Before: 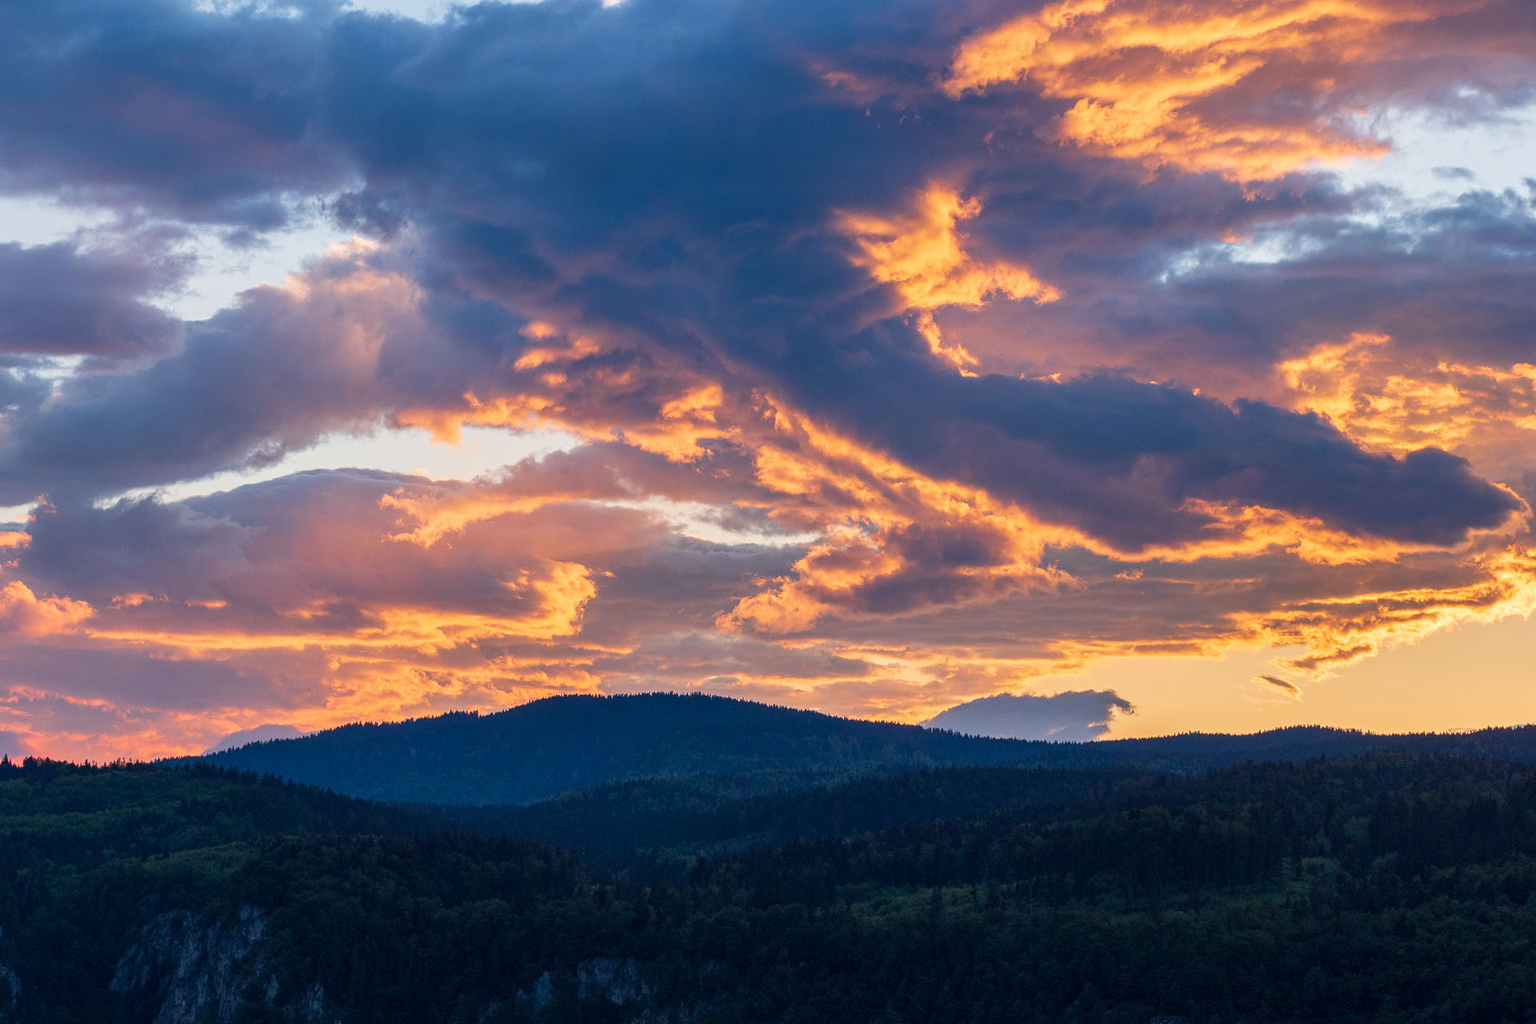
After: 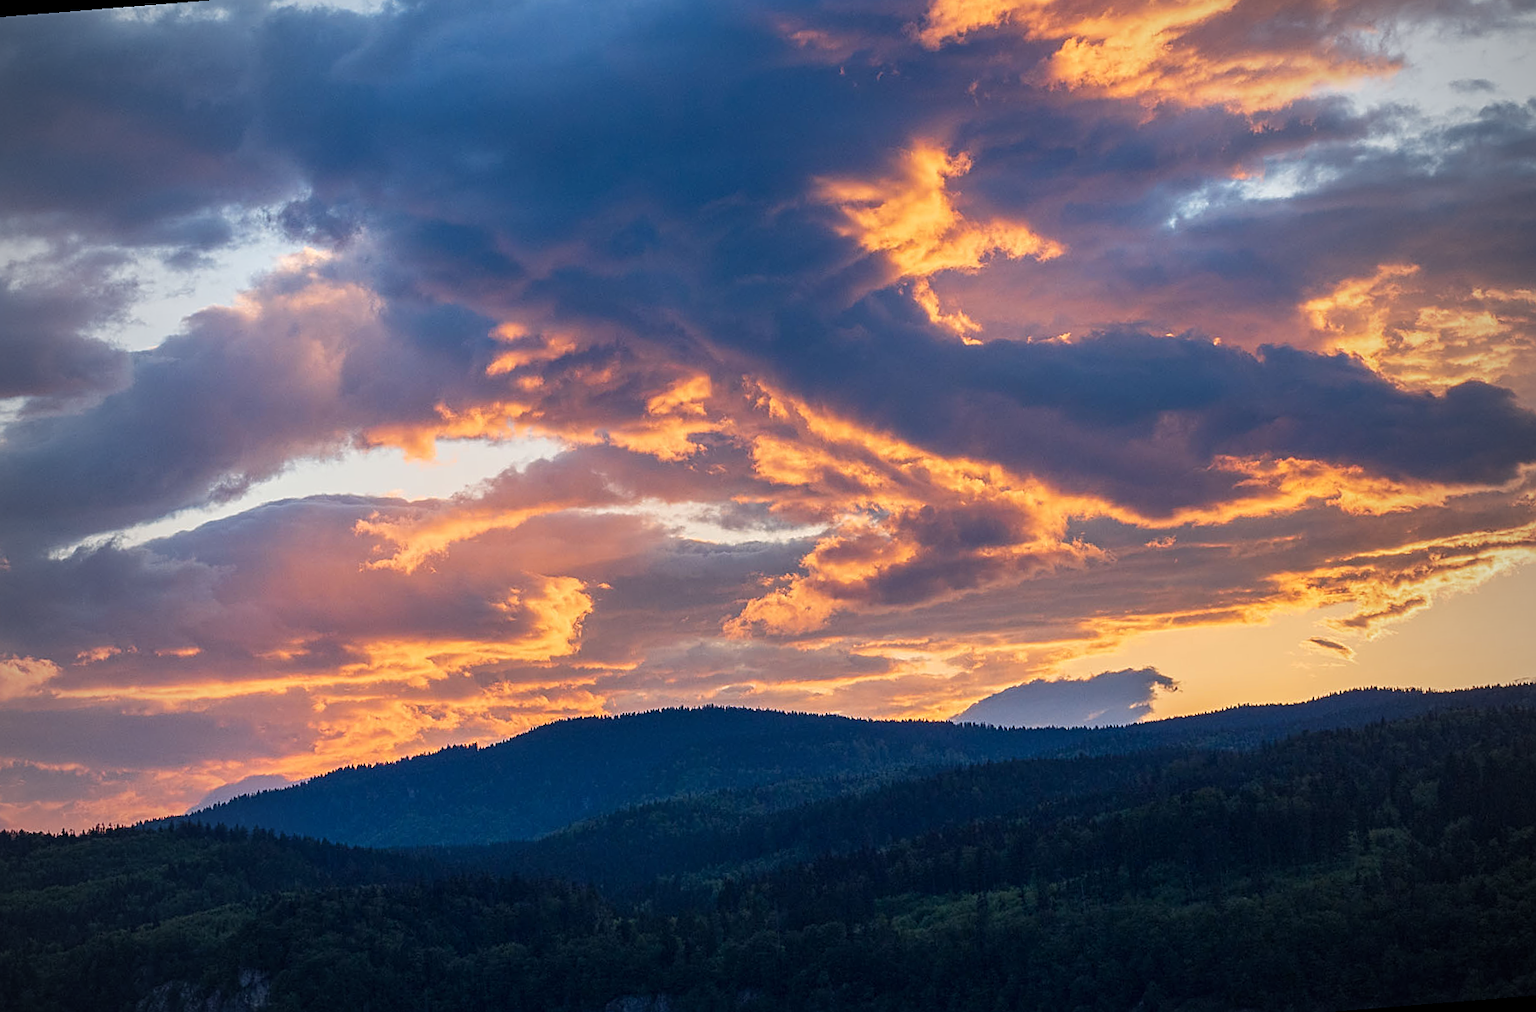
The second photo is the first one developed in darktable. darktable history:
rotate and perspective: rotation -4.57°, crop left 0.054, crop right 0.944, crop top 0.087, crop bottom 0.914
vignetting: fall-off start 71.74%
sharpen: on, module defaults
